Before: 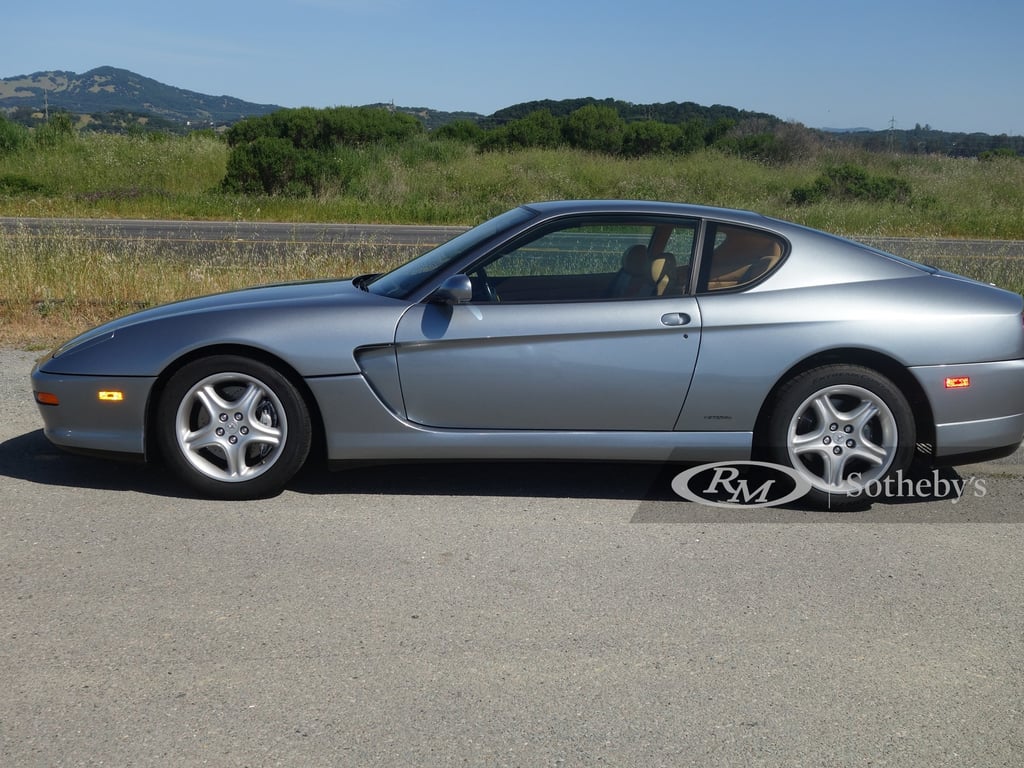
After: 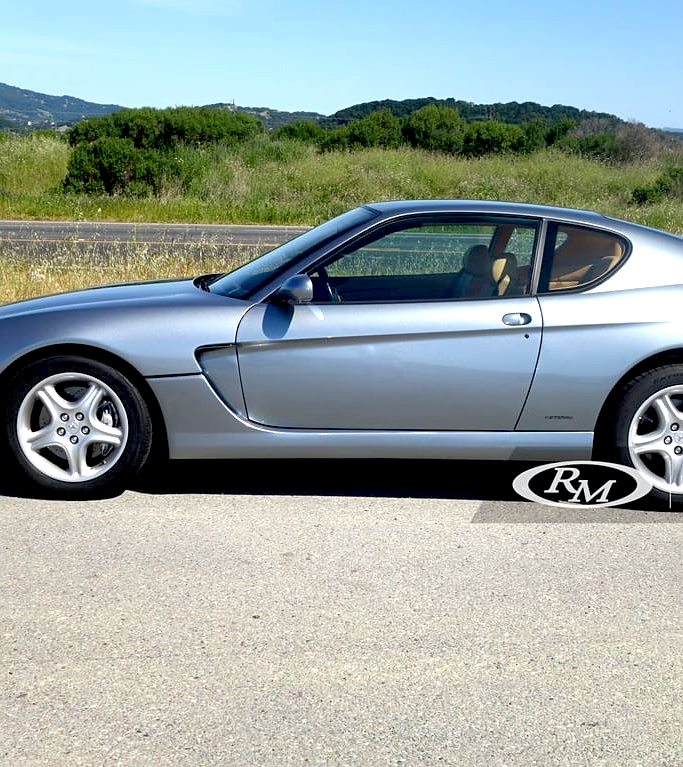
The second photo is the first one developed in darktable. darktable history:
exposure: black level correction 0.011, exposure 1.078 EV, compensate exposure bias true, compensate highlight preservation false
crop and rotate: left 15.559%, right 17.727%
sharpen: amount 0.201
shadows and highlights: radius 125.45, shadows 30.36, highlights -30.99, low approximation 0.01, soften with gaussian
